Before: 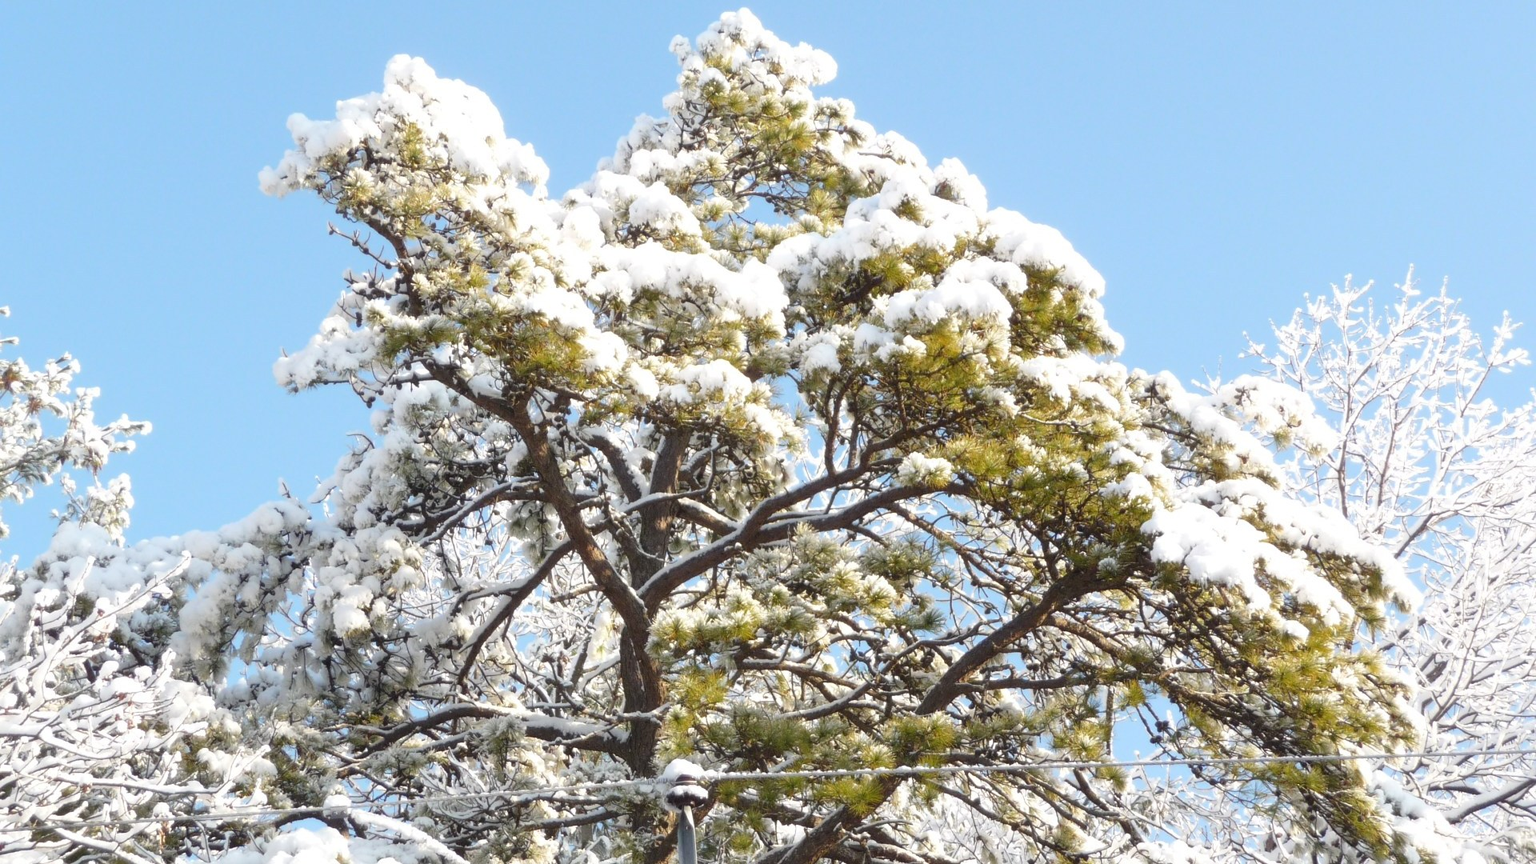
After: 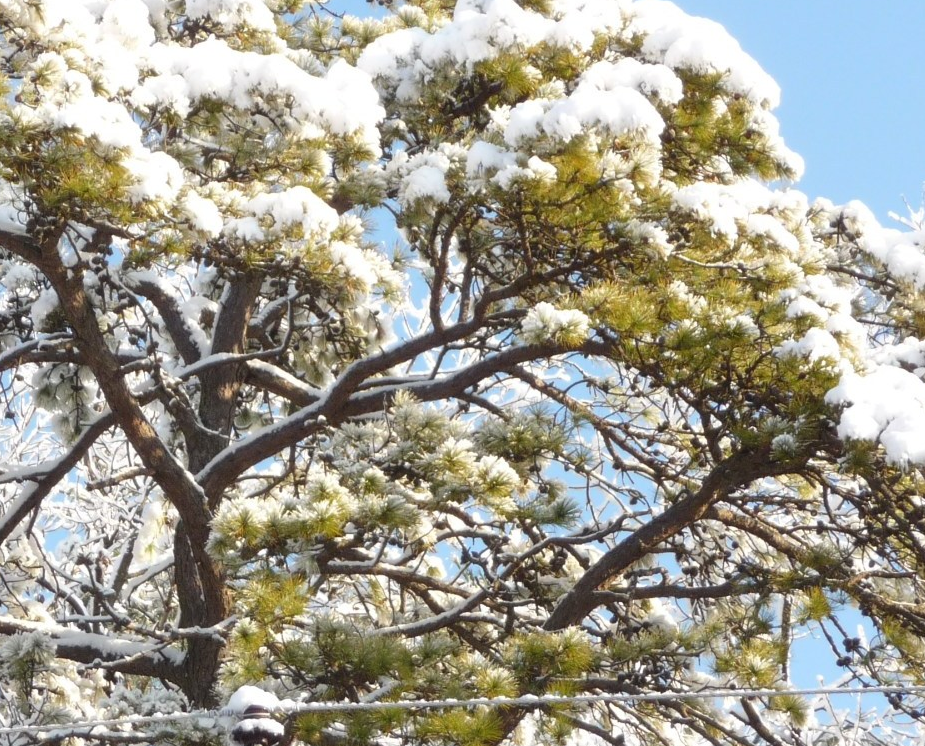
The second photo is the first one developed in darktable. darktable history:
crop: left 31.35%, top 24.375%, right 20.471%, bottom 6.476%
